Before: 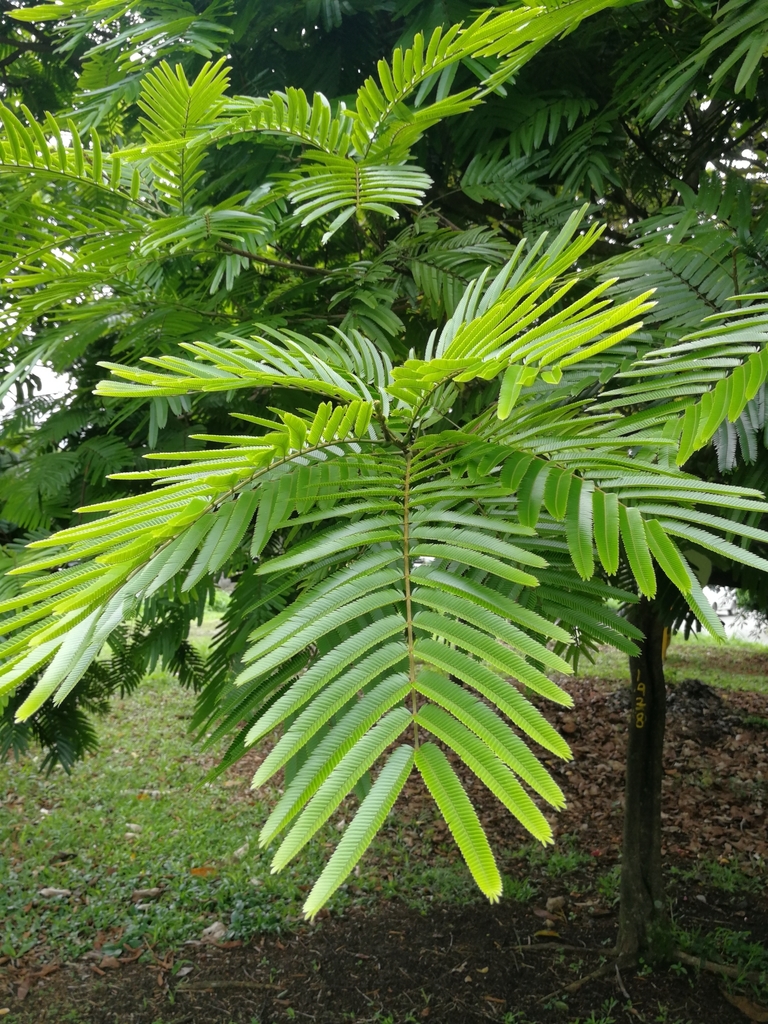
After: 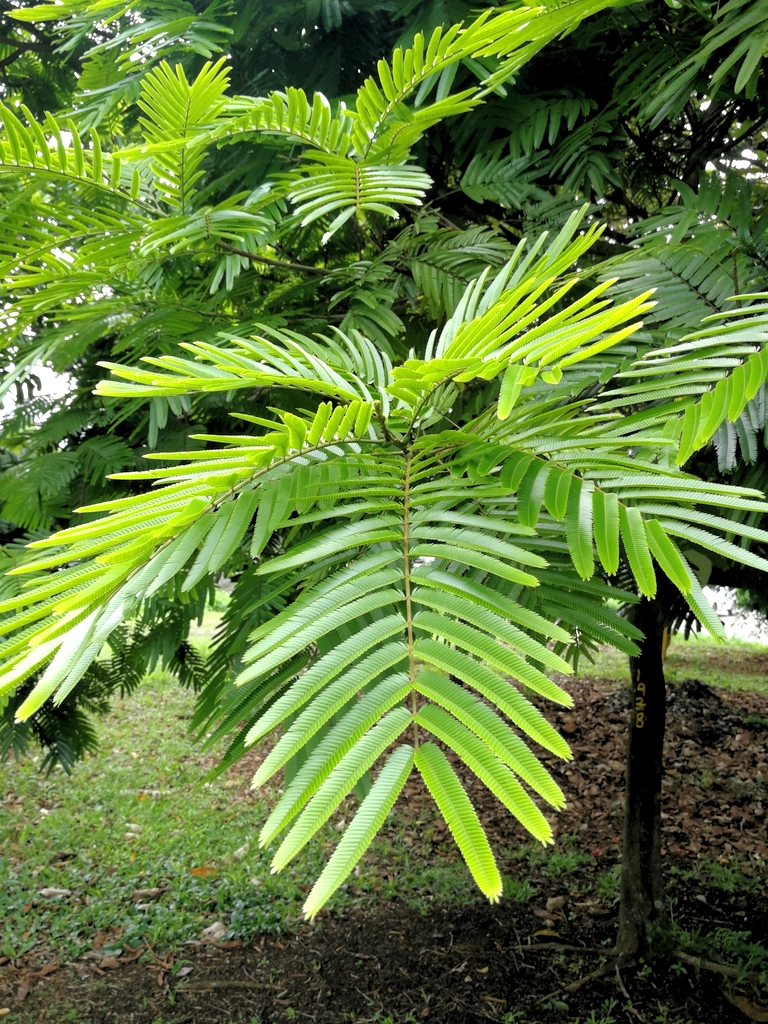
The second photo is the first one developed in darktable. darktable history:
exposure: exposure 0.191 EV, compensate highlight preservation false
rgb levels: levels [[0.01, 0.419, 0.839], [0, 0.5, 1], [0, 0.5, 1]]
